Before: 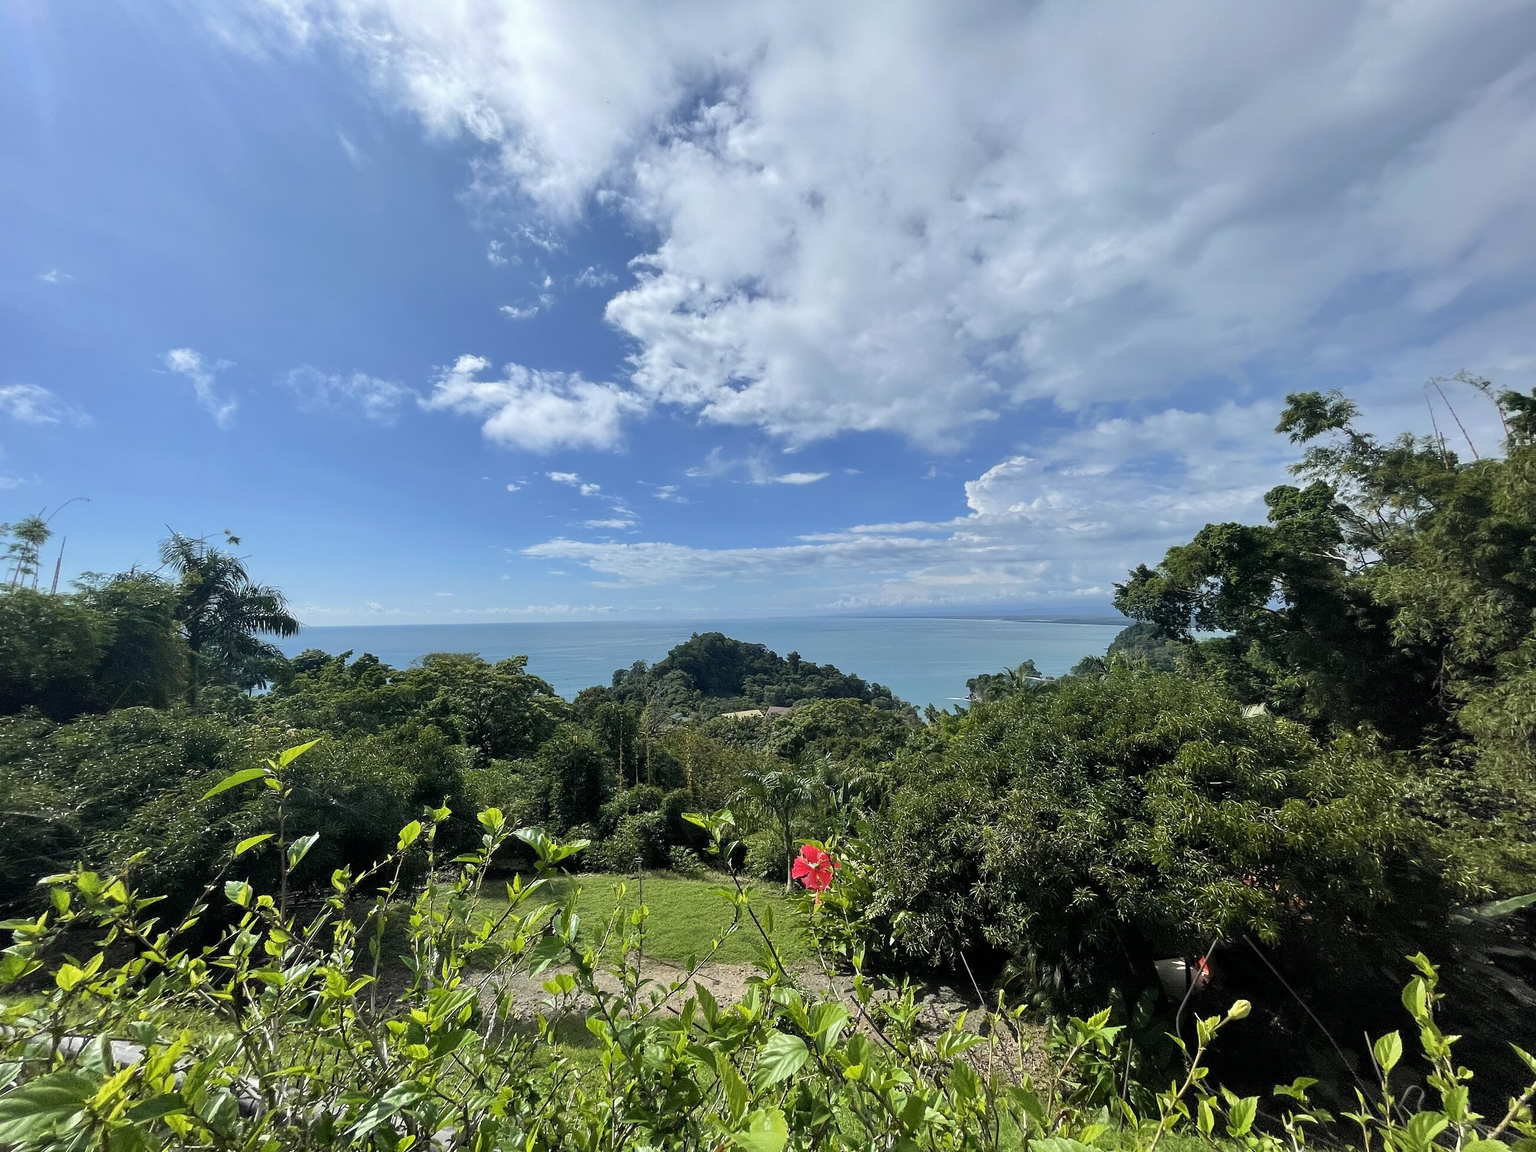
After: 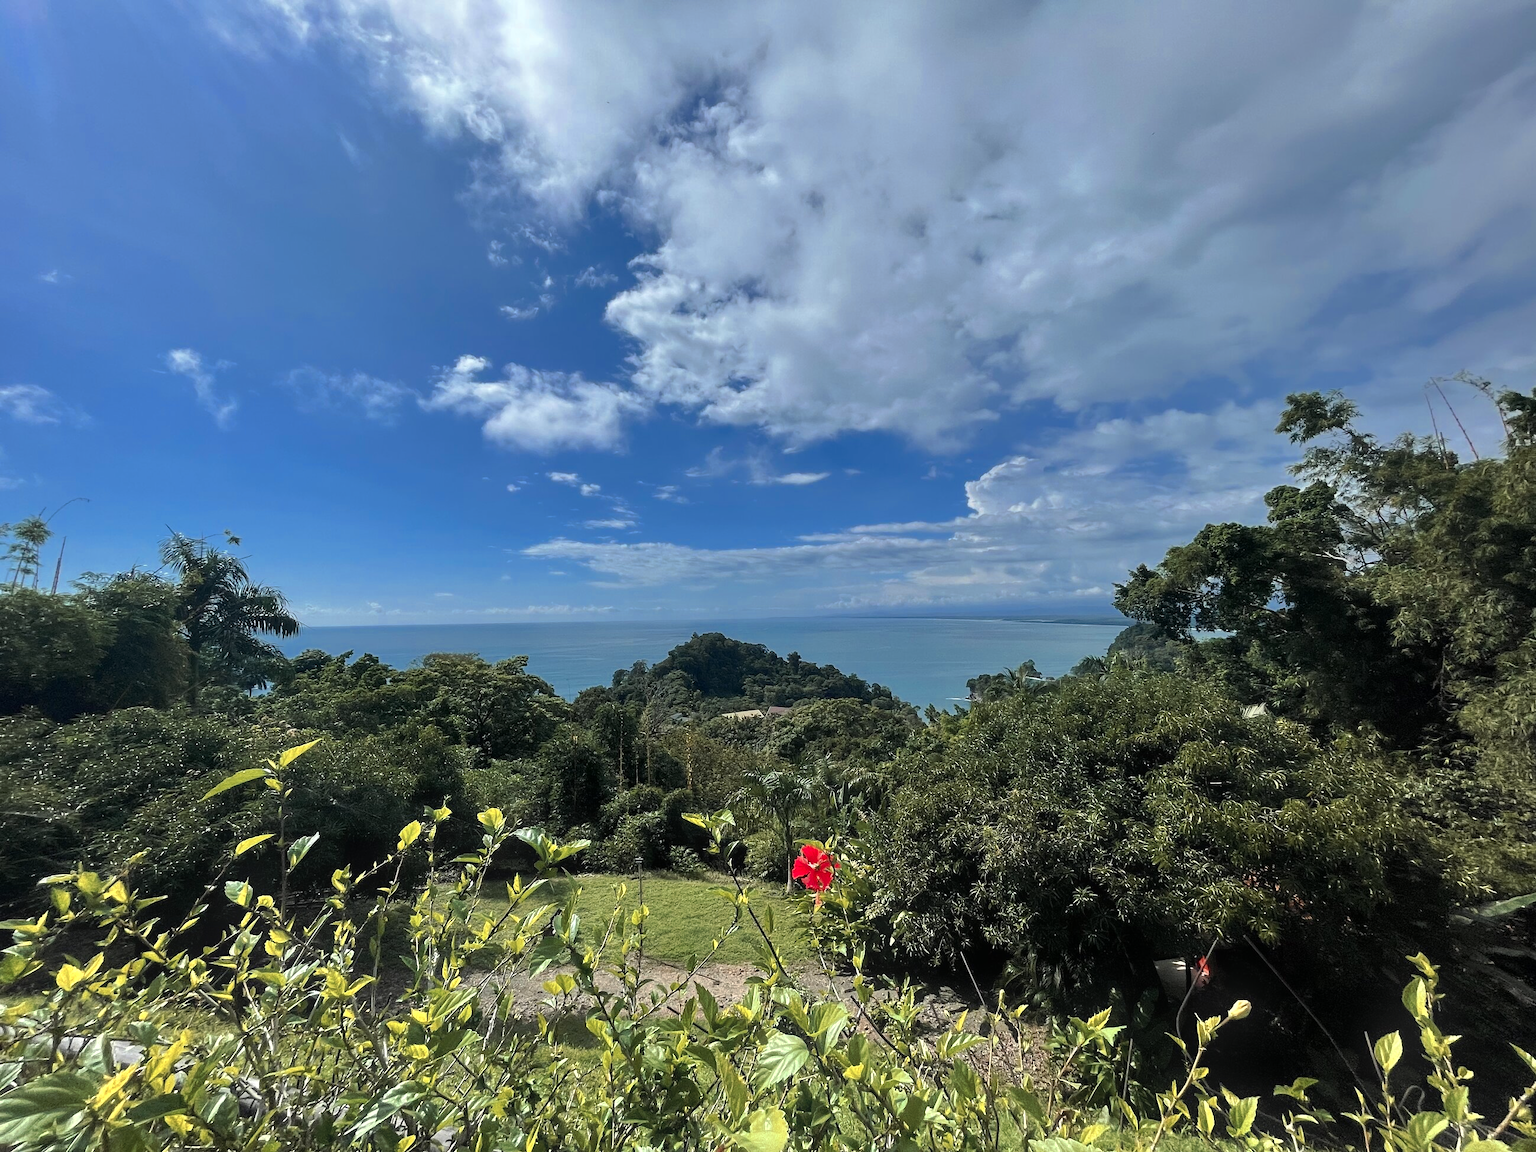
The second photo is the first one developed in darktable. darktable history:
tone curve: curves: ch0 [(0, 0) (0.003, 0.002) (0.011, 0.009) (0.025, 0.021) (0.044, 0.037) (0.069, 0.058) (0.1, 0.084) (0.136, 0.114) (0.177, 0.149) (0.224, 0.188) (0.277, 0.232) (0.335, 0.281) (0.399, 0.341) (0.468, 0.416) (0.543, 0.496) (0.623, 0.574) (0.709, 0.659) (0.801, 0.754) (0.898, 0.876) (1, 1)], preserve colors none
bloom: size 9%, threshold 100%, strength 7%
color zones: curves: ch0 [(0, 0.473) (0.001, 0.473) (0.226, 0.548) (0.4, 0.589) (0.525, 0.54) (0.728, 0.403) (0.999, 0.473) (1, 0.473)]; ch1 [(0, 0.619) (0.001, 0.619) (0.234, 0.388) (0.4, 0.372) (0.528, 0.422) (0.732, 0.53) (0.999, 0.619) (1, 0.619)]; ch2 [(0, 0.547) (0.001, 0.547) (0.226, 0.45) (0.4, 0.525) (0.525, 0.585) (0.8, 0.511) (0.999, 0.547) (1, 0.547)]
tone equalizer: on, module defaults
